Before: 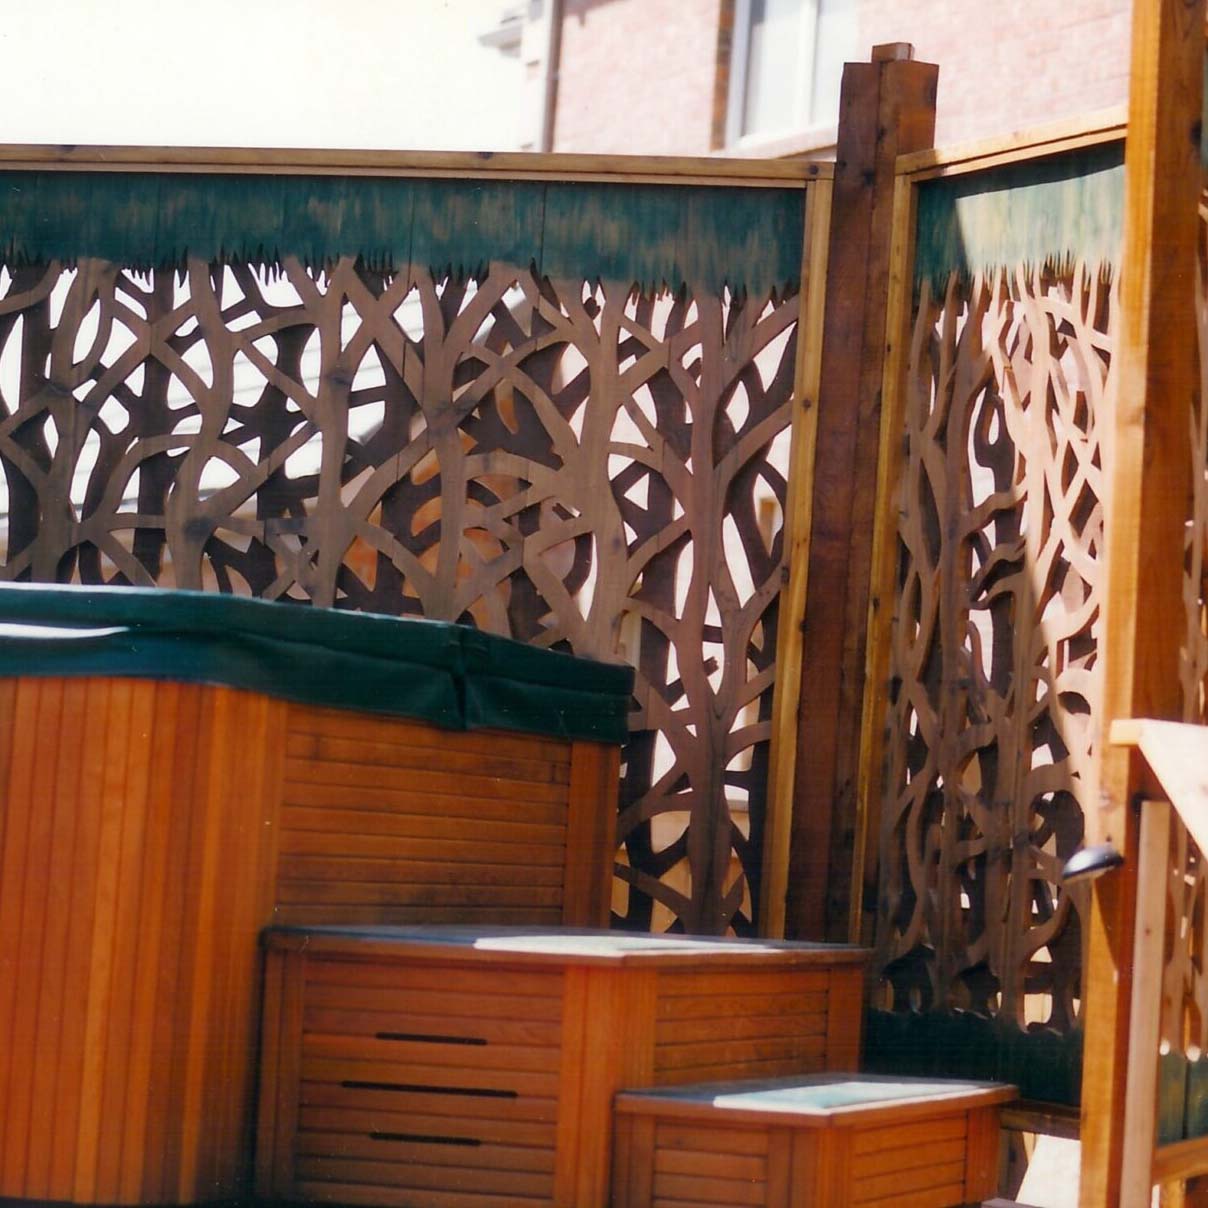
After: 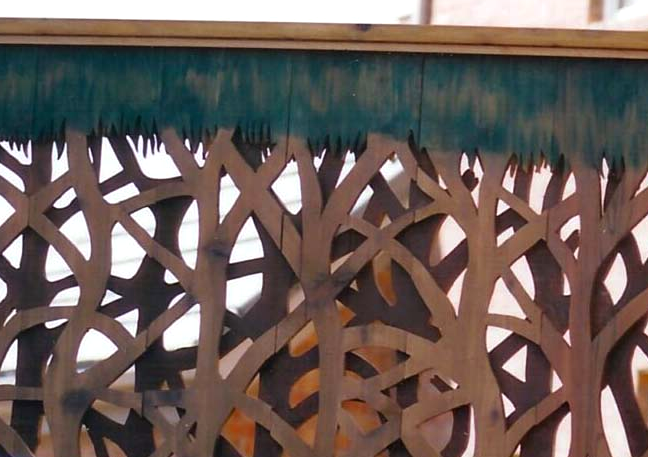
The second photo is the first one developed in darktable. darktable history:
color balance: contrast 8.5%, output saturation 105%
white balance: red 0.986, blue 1.01
crop: left 10.121%, top 10.631%, right 36.218%, bottom 51.526%
